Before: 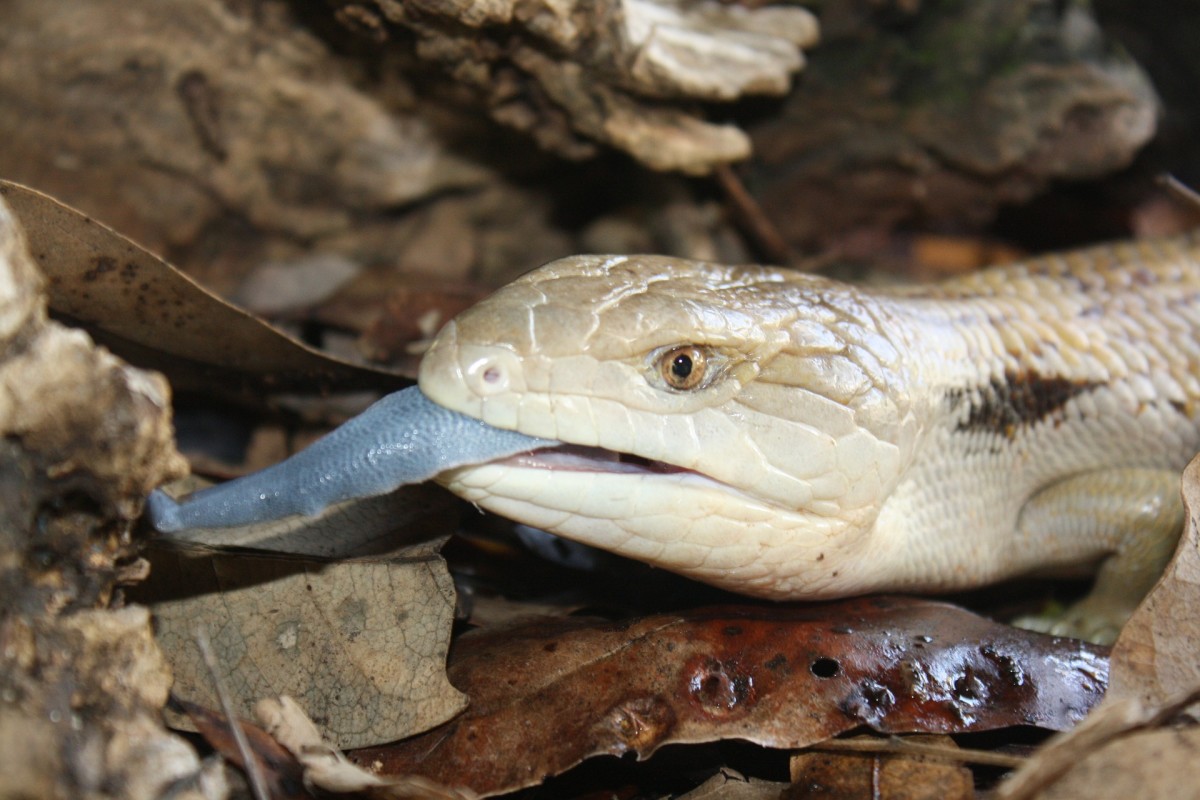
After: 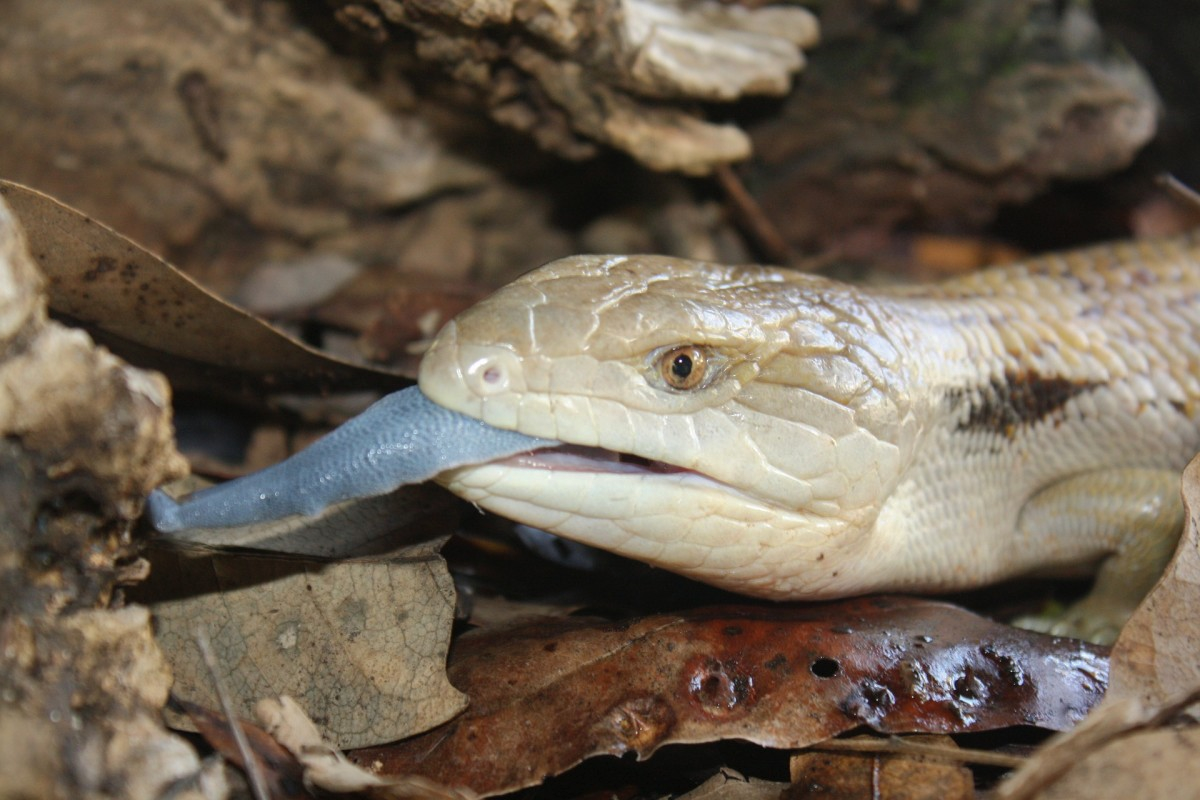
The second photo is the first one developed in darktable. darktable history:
shadows and highlights: shadows 30.04
